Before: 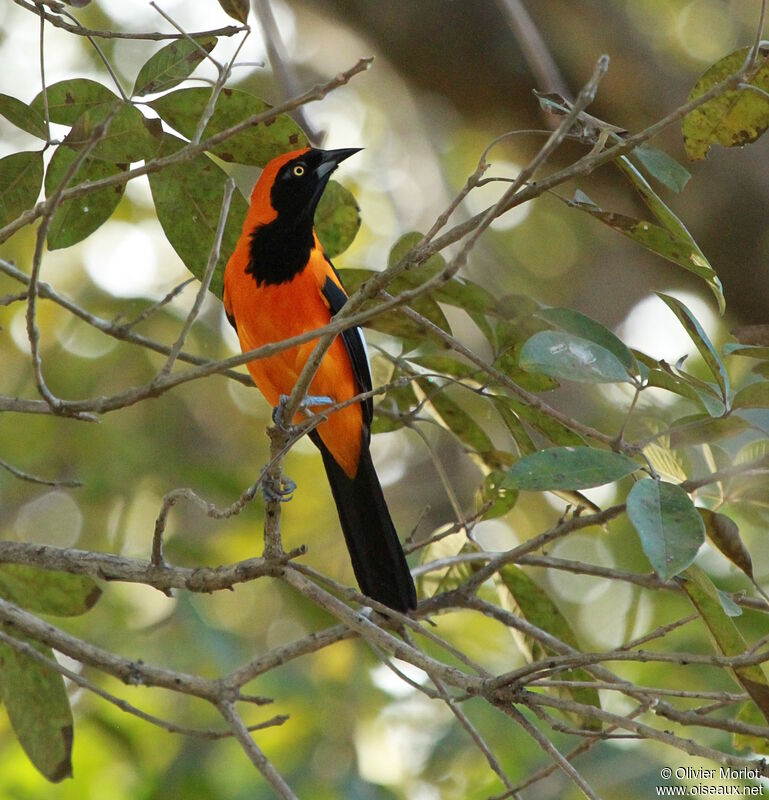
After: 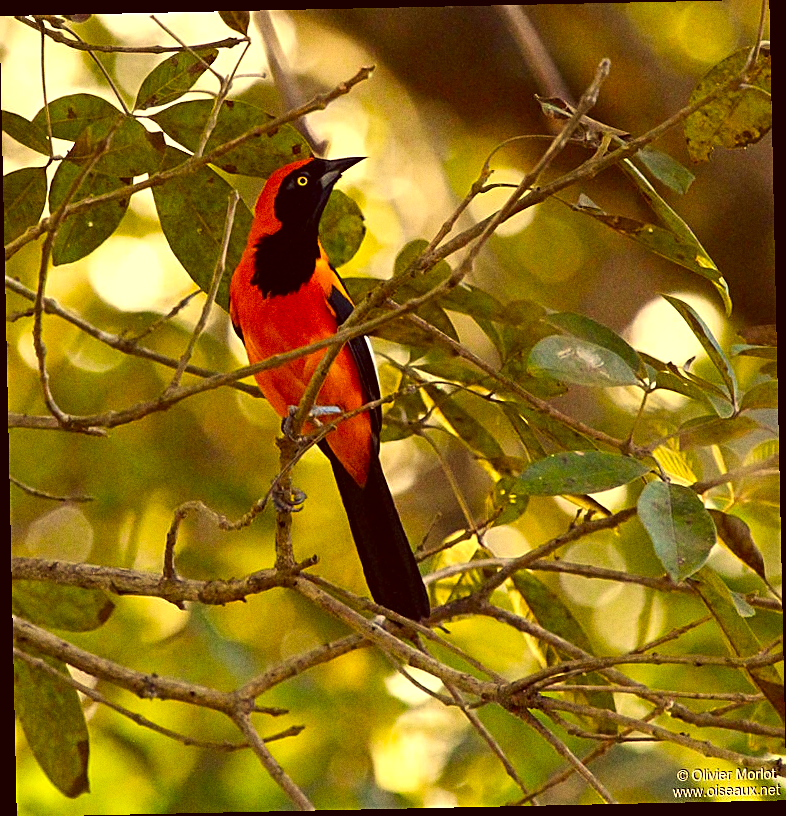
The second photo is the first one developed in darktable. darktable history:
sharpen: on, module defaults
color correction: highlights a* 10.12, highlights b* 39.04, shadows a* 14.62, shadows b* 3.37
color balance rgb: linear chroma grading › global chroma 15%, perceptual saturation grading › global saturation 30%
contrast brightness saturation: contrast 0.03, brightness -0.04
tone equalizer: -8 EV -0.417 EV, -7 EV -0.389 EV, -6 EV -0.333 EV, -5 EV -0.222 EV, -3 EV 0.222 EV, -2 EV 0.333 EV, -1 EV 0.389 EV, +0 EV 0.417 EV, edges refinement/feathering 500, mask exposure compensation -1.57 EV, preserve details no
rotate and perspective: rotation -1.24°, automatic cropping off
grain: coarseness 0.47 ISO
